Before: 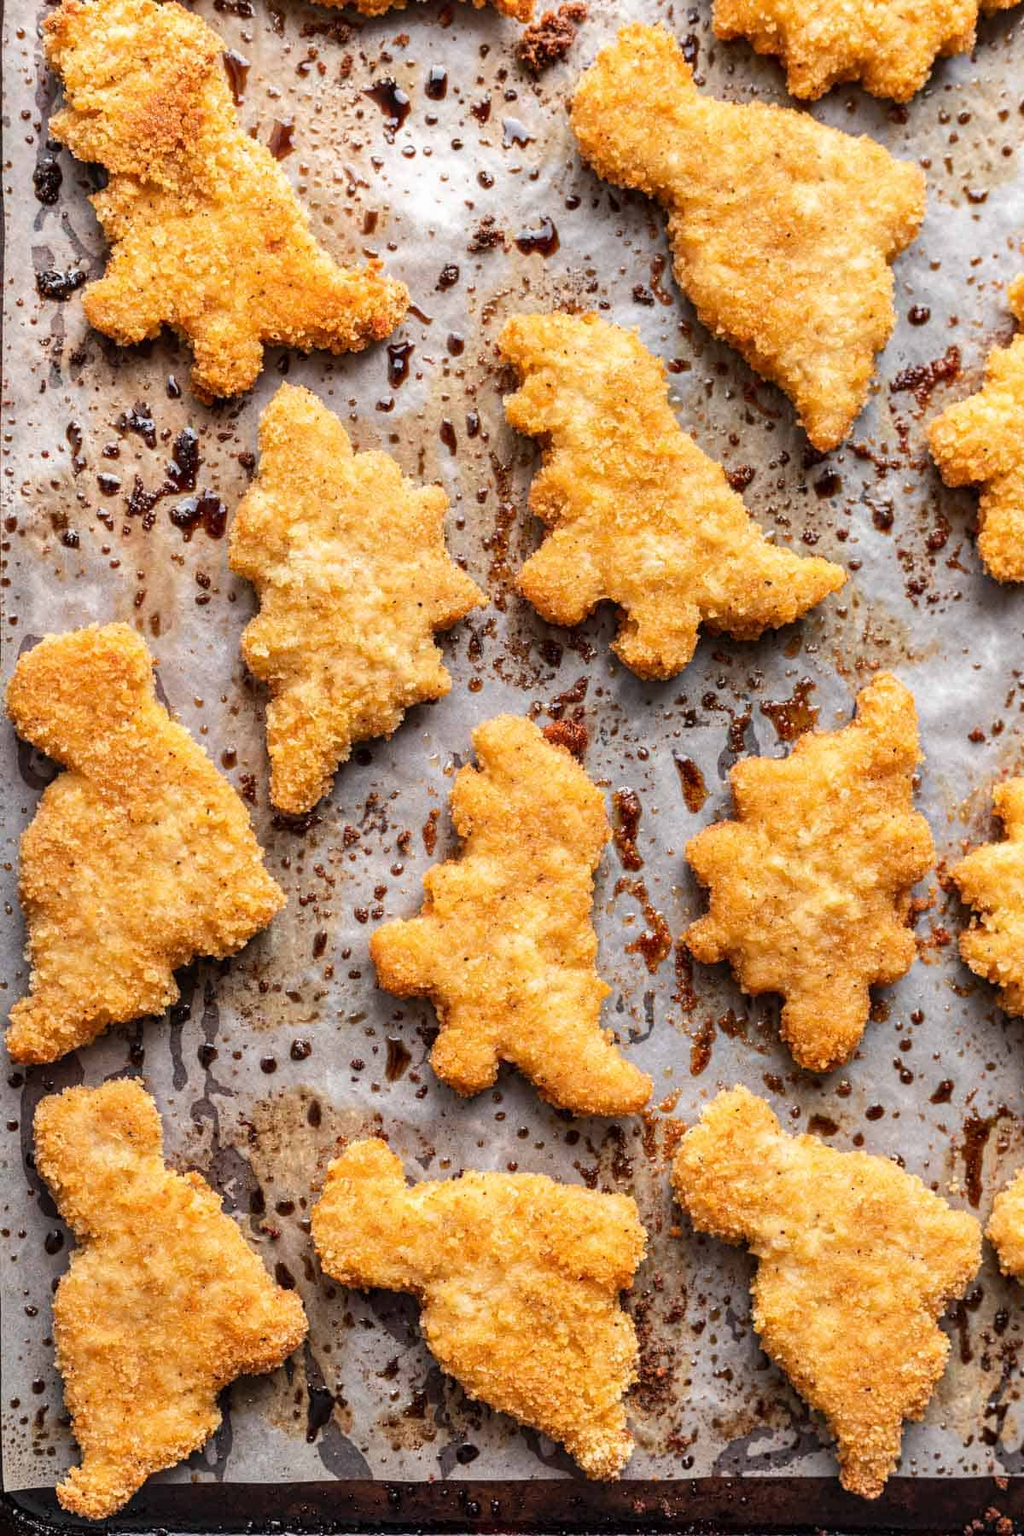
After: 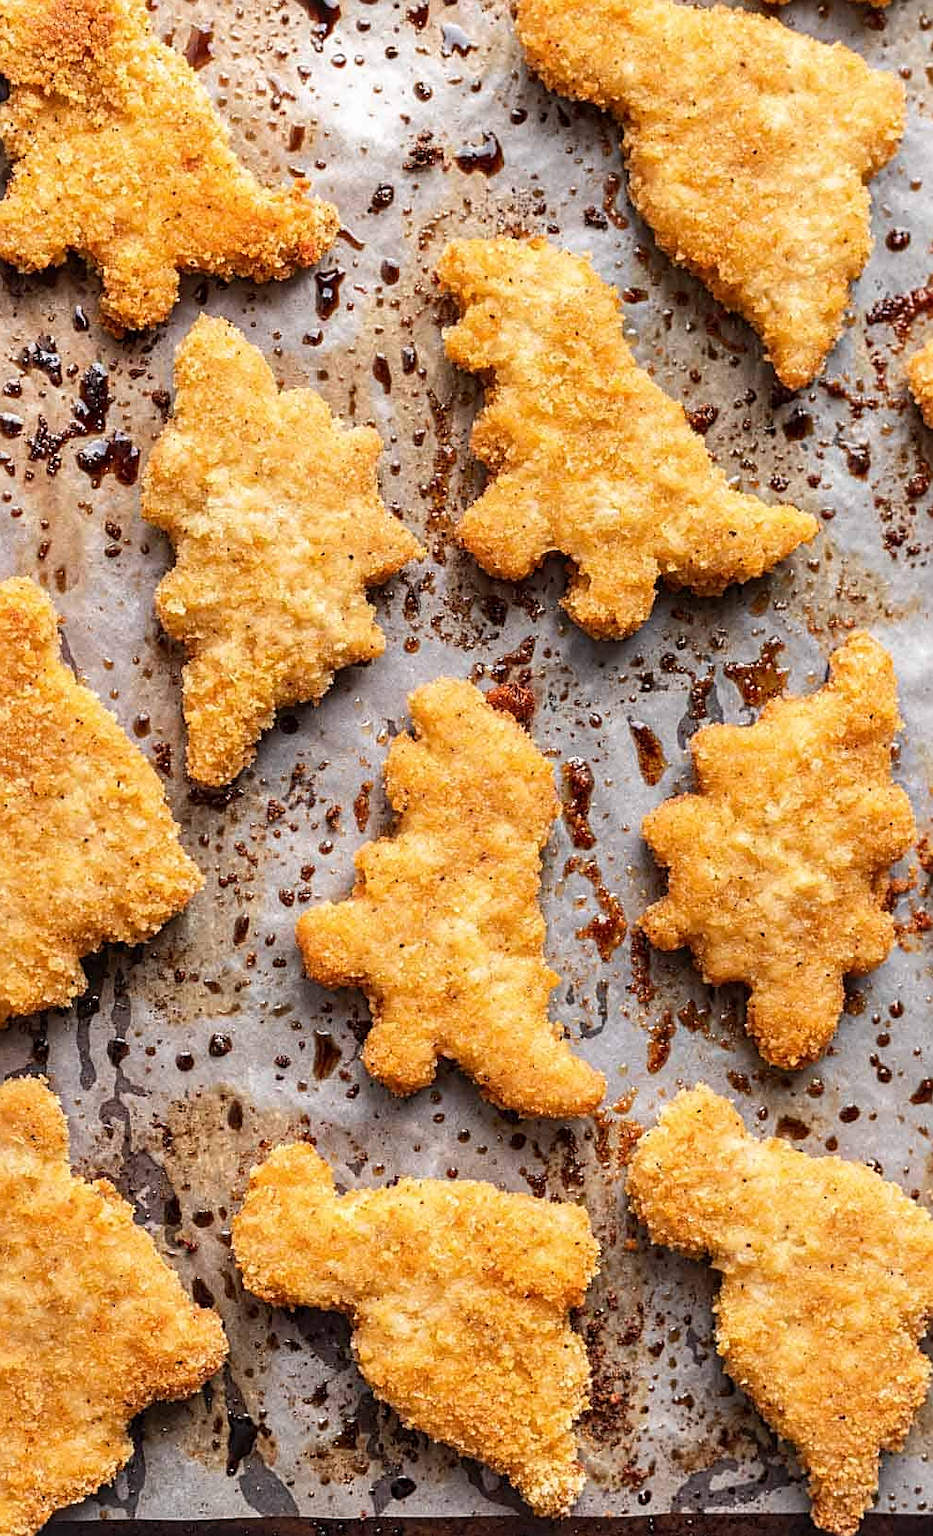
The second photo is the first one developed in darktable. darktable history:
sharpen: on, module defaults
crop: left 9.815%, top 6.304%, right 6.957%, bottom 2.458%
